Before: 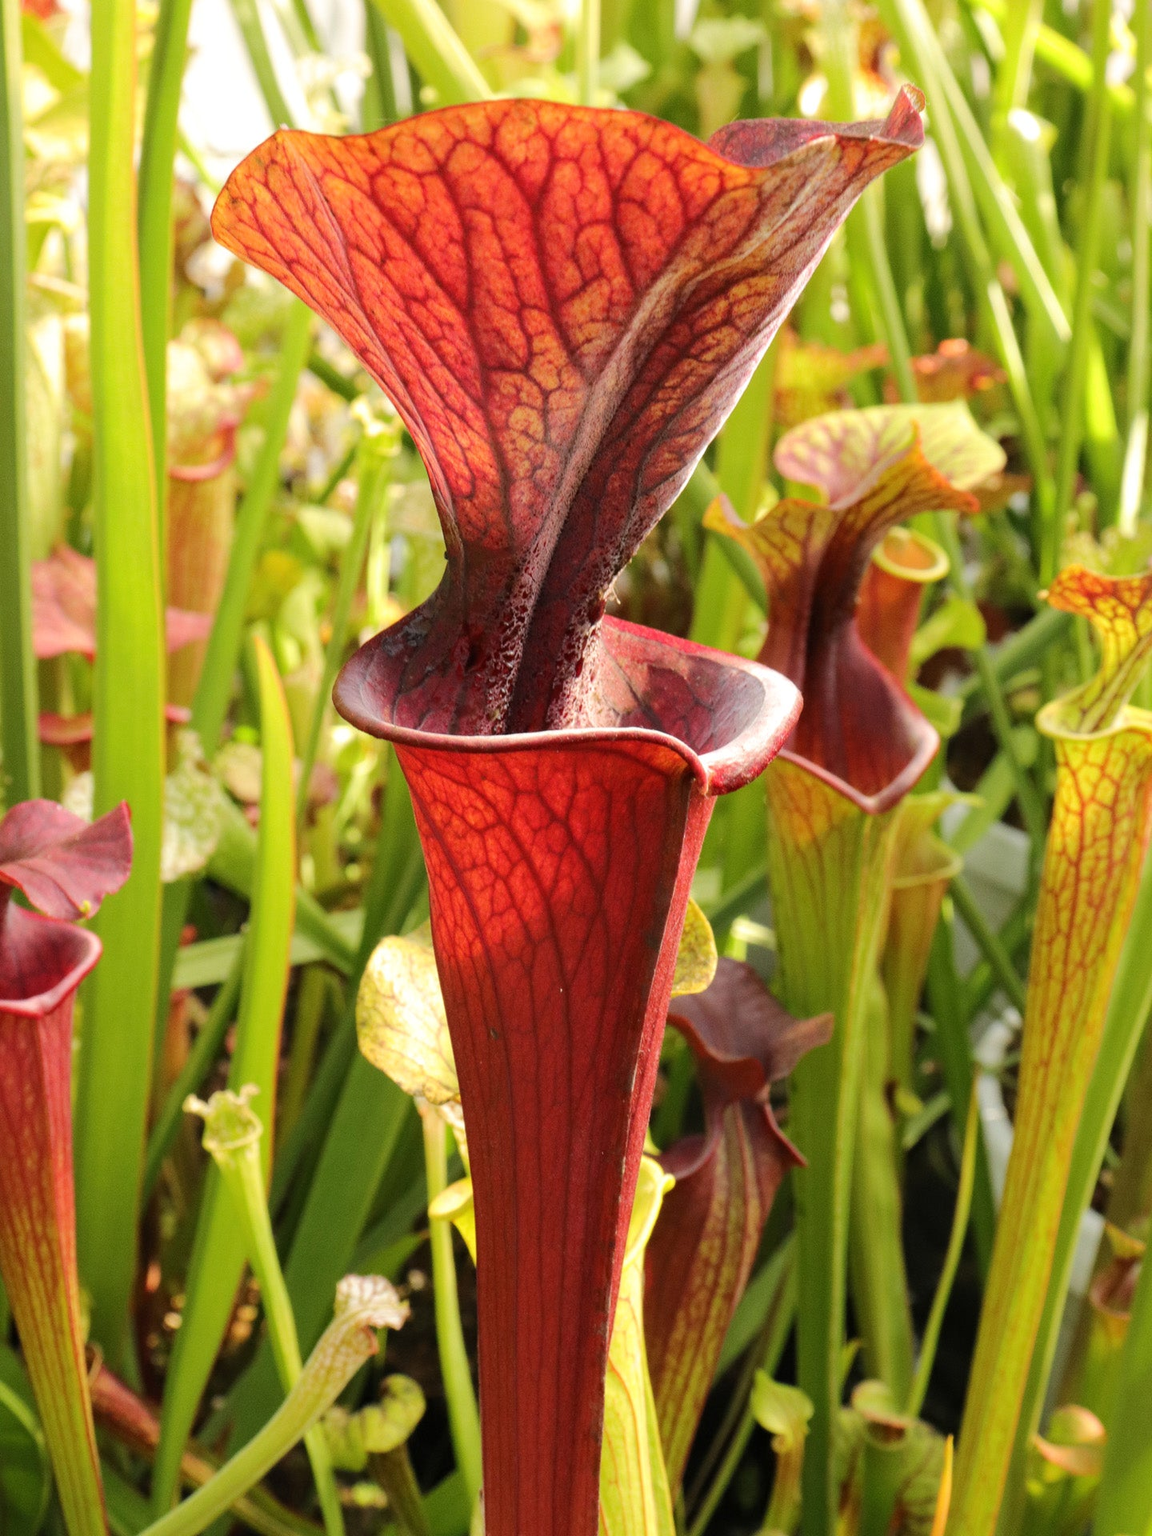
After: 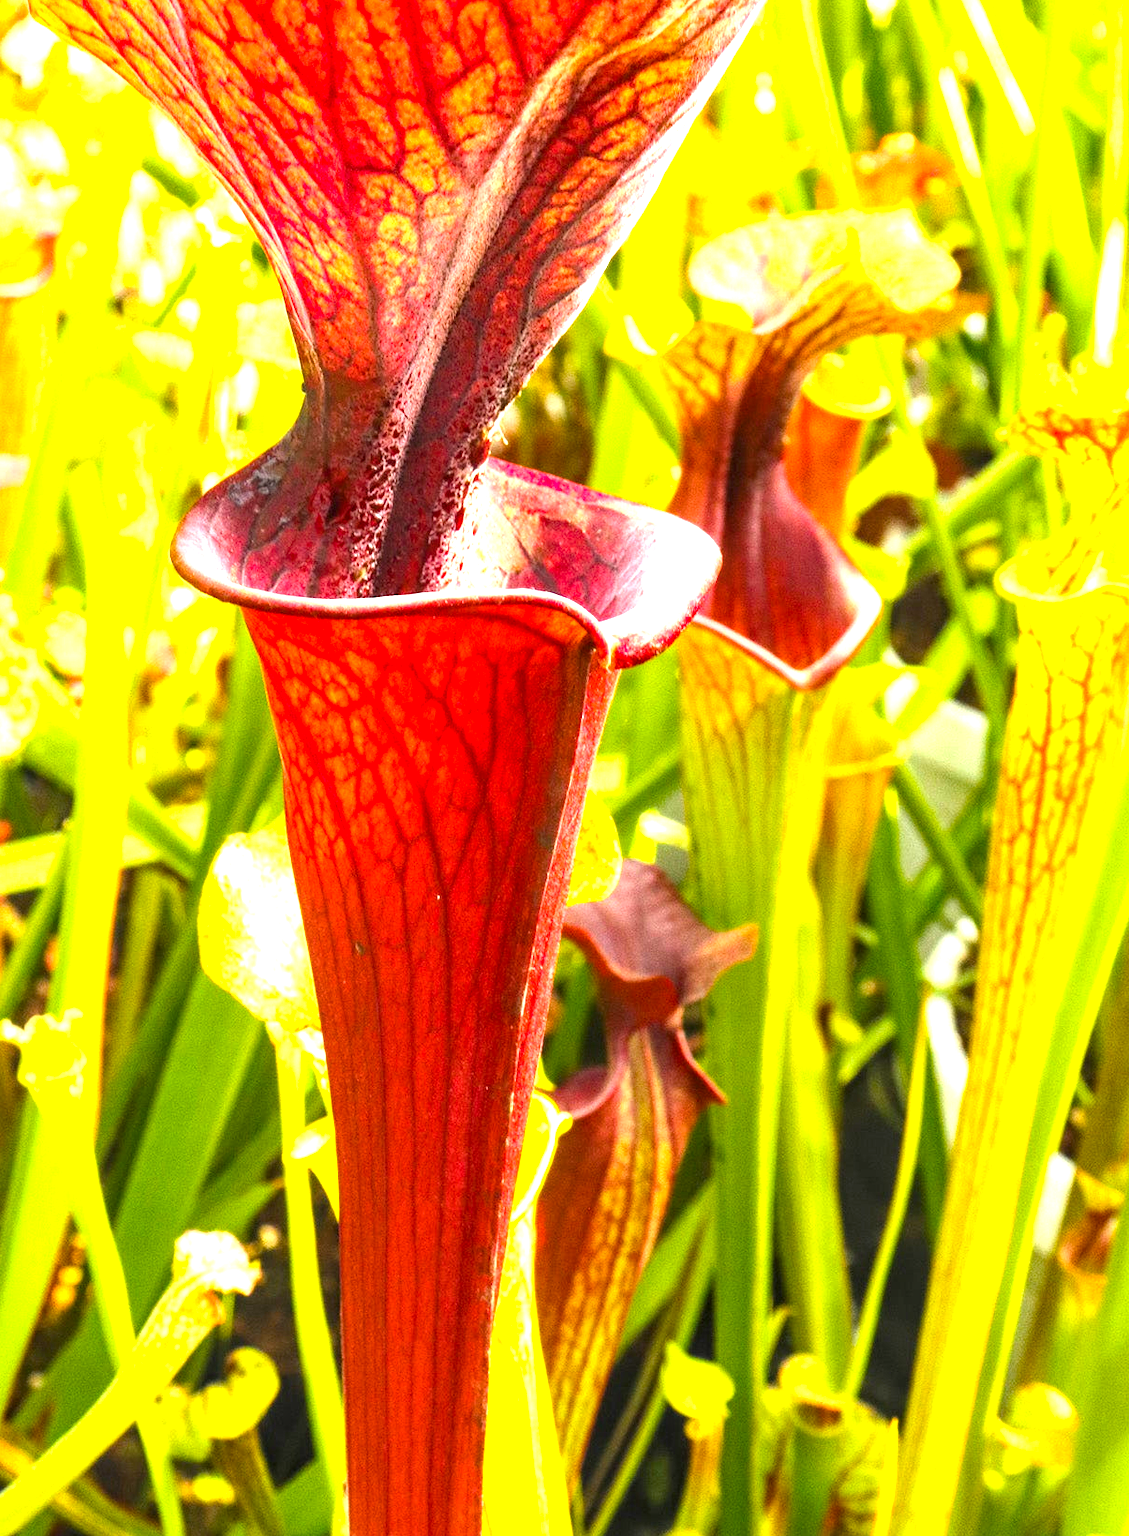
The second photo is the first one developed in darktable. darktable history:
contrast brightness saturation: contrast 0.031, brightness -0.037
crop: left 16.304%, top 14.658%
exposure: black level correction 0, exposure 1.691 EV, compensate exposure bias true, compensate highlight preservation false
color balance rgb: global offset › hue 171.03°, linear chroma grading › global chroma 9.832%, perceptual saturation grading › global saturation 19.73%, global vibrance 14.327%
local contrast: on, module defaults
